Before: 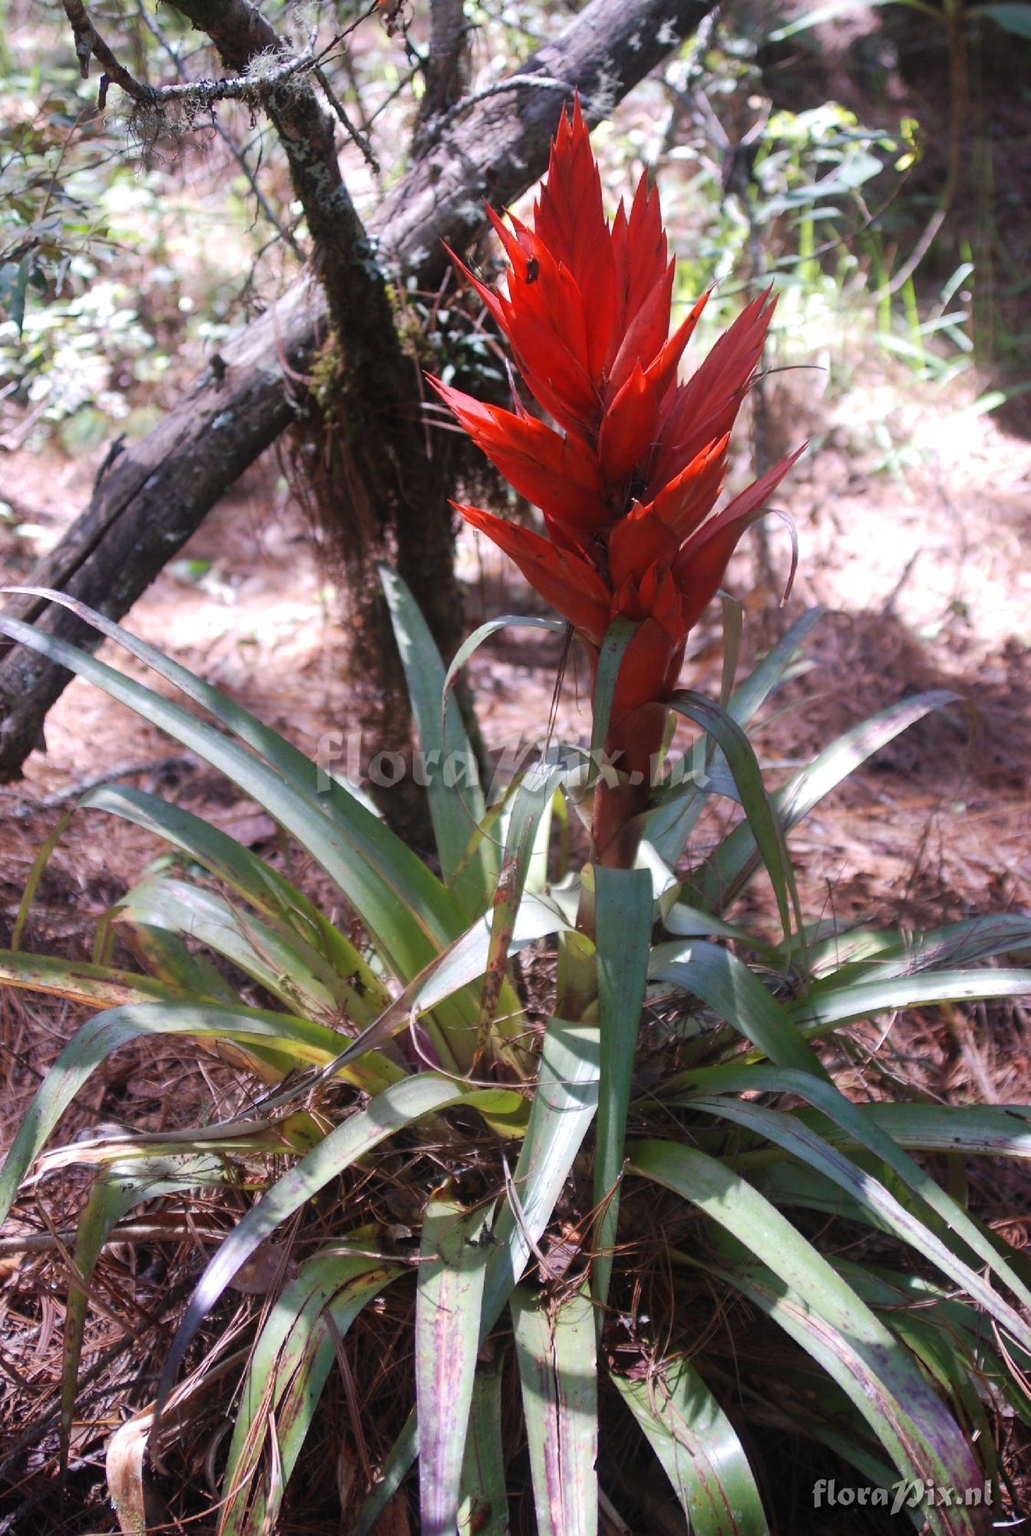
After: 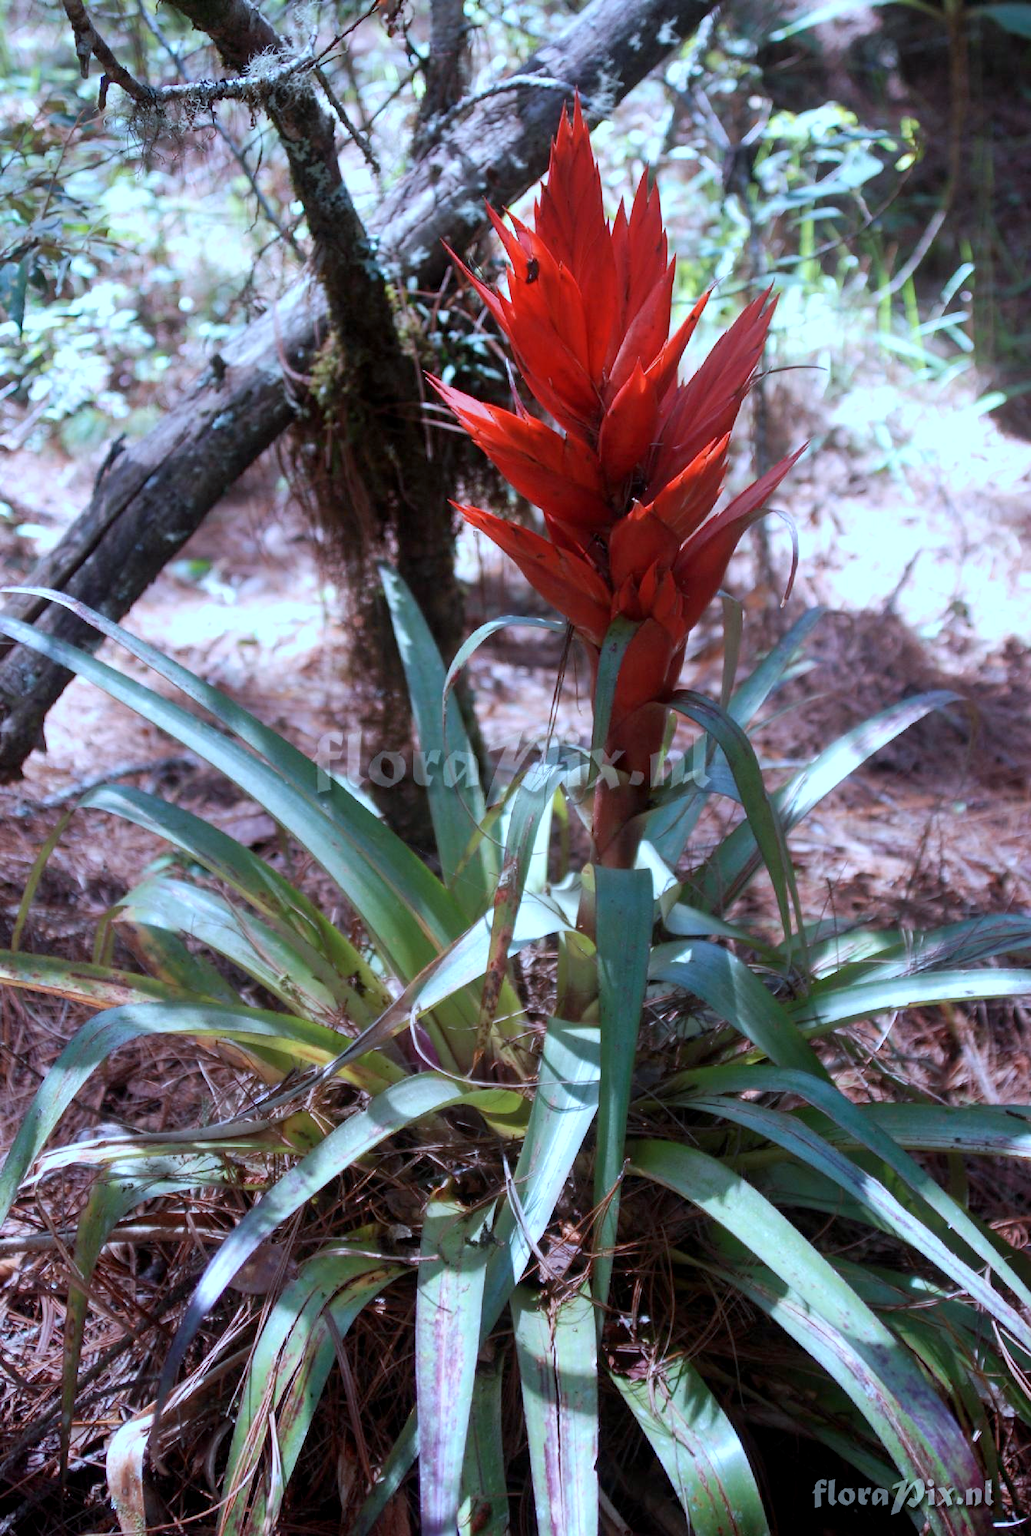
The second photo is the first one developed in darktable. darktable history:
exposure: black level correction 0.005, exposure 0.014 EV, compensate highlight preservation false
color correction: highlights a* -9.73, highlights b* -21.22
